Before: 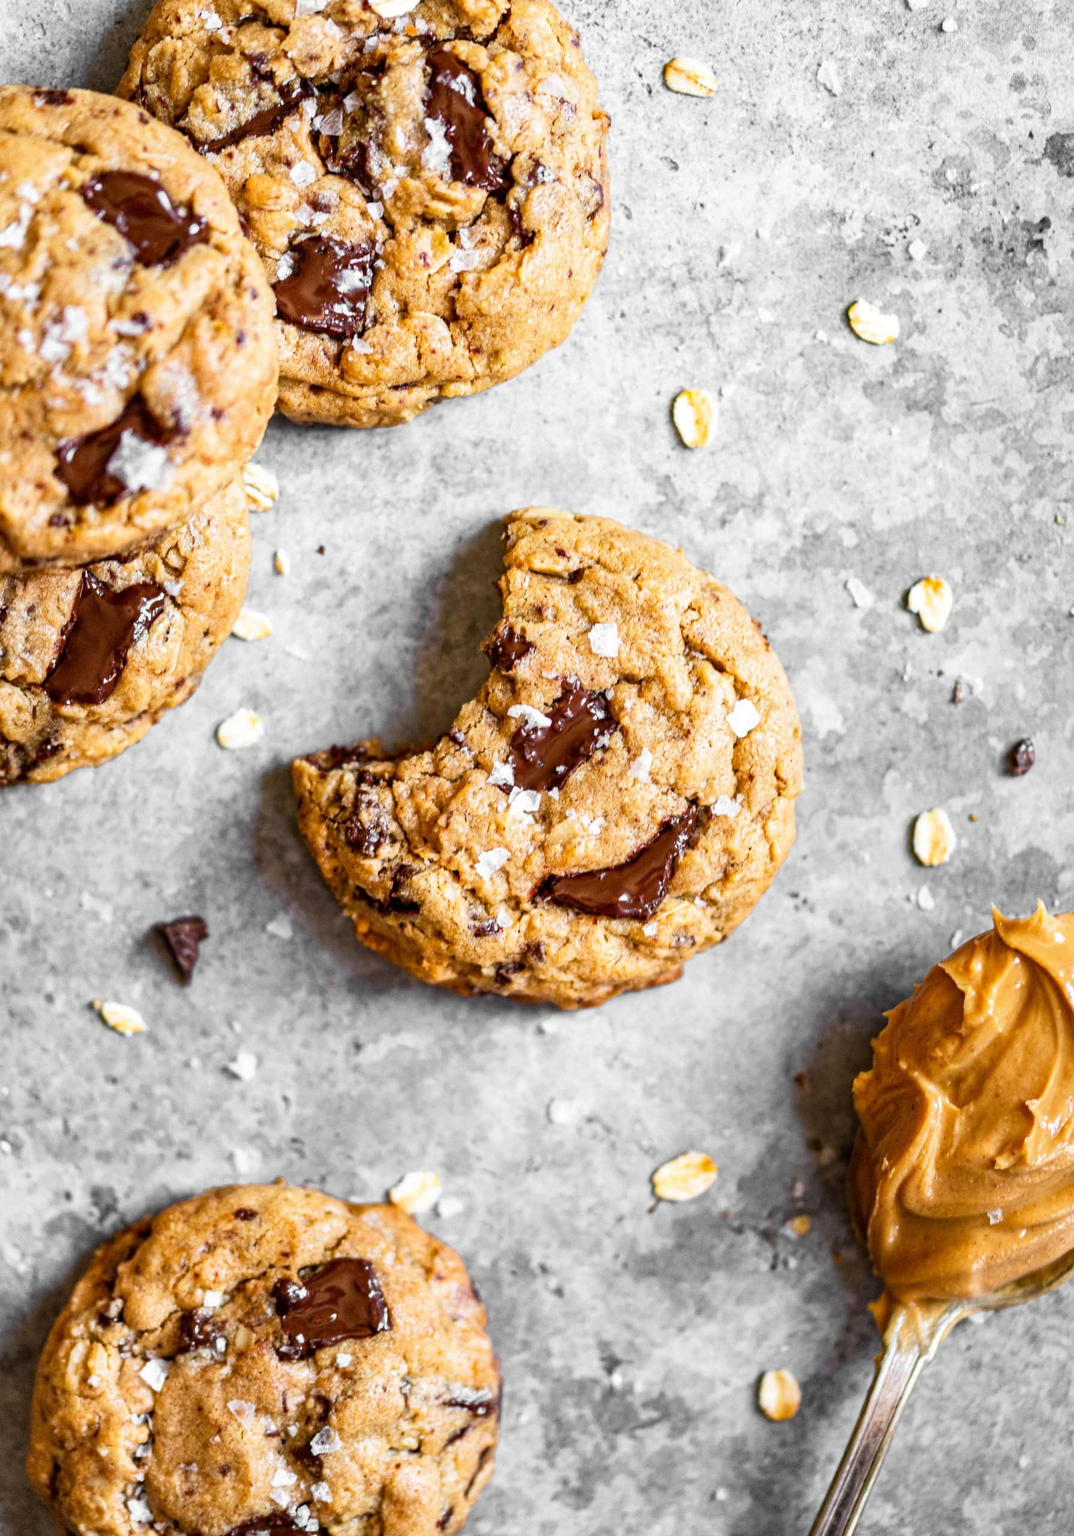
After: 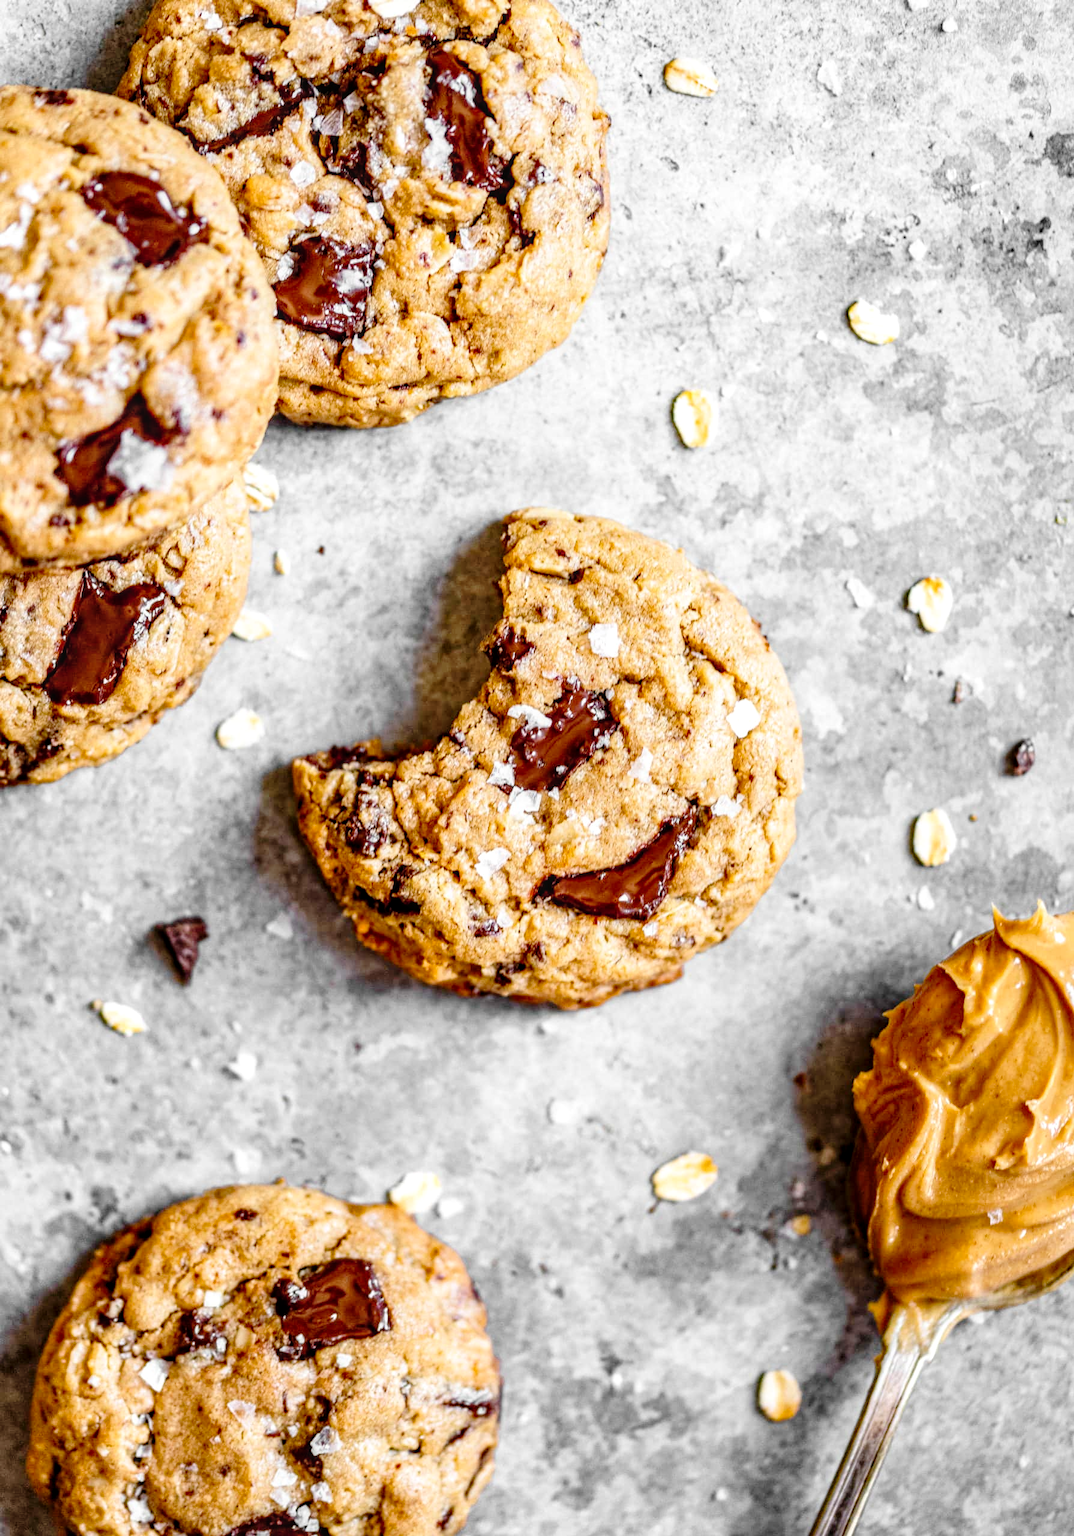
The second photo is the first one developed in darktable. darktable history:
tone curve: curves: ch0 [(0, 0) (0.003, 0.01) (0.011, 0.01) (0.025, 0.011) (0.044, 0.019) (0.069, 0.032) (0.1, 0.054) (0.136, 0.088) (0.177, 0.138) (0.224, 0.214) (0.277, 0.297) (0.335, 0.391) (0.399, 0.469) (0.468, 0.551) (0.543, 0.622) (0.623, 0.699) (0.709, 0.775) (0.801, 0.85) (0.898, 0.929) (1, 1)], preserve colors none
local contrast: on, module defaults
